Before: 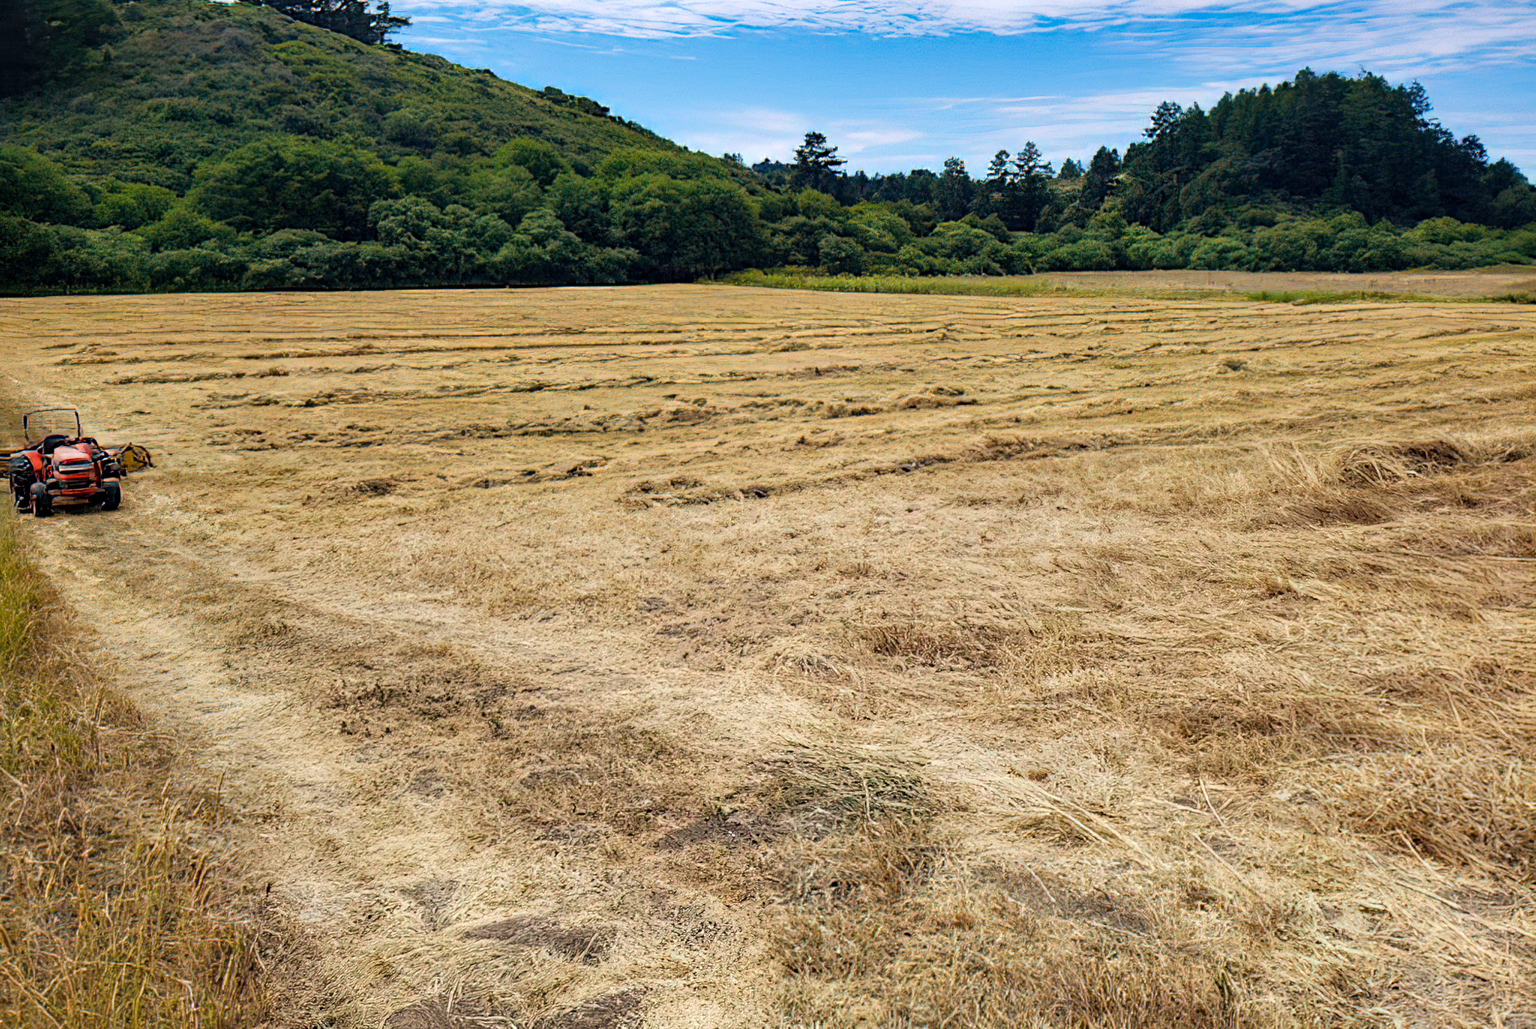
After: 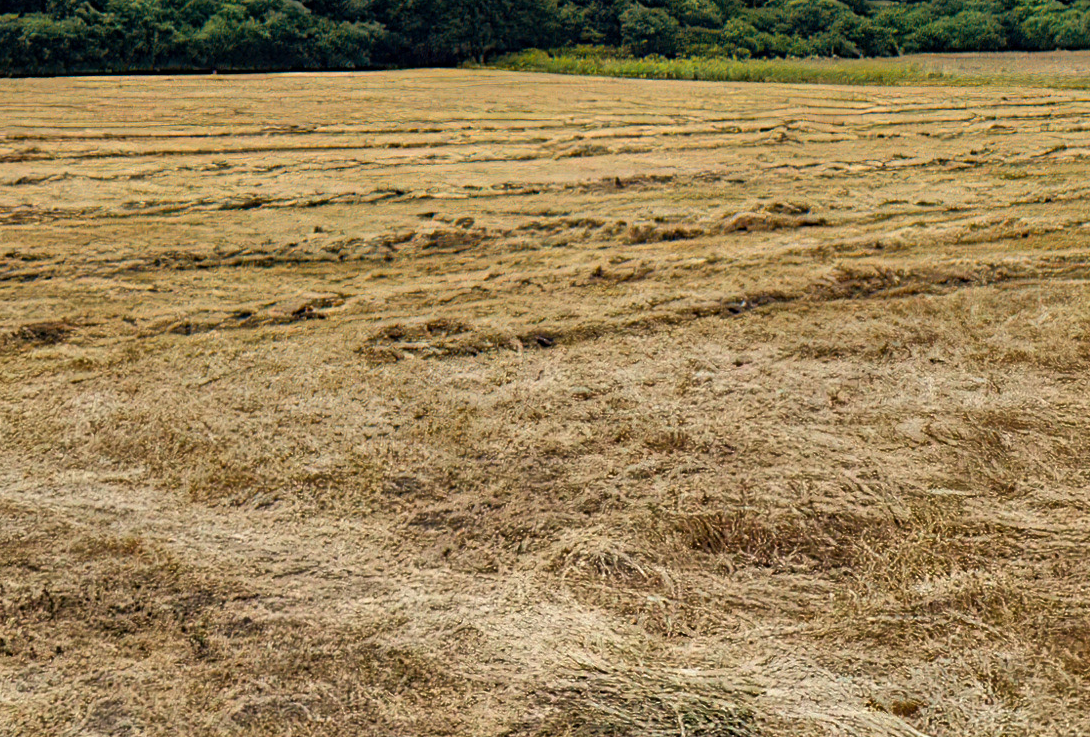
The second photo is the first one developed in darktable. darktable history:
shadows and highlights: shadows 18.36, highlights -84.98, soften with gaussian
crop and rotate: left 22.305%, top 22.504%, right 23.172%, bottom 22.476%
